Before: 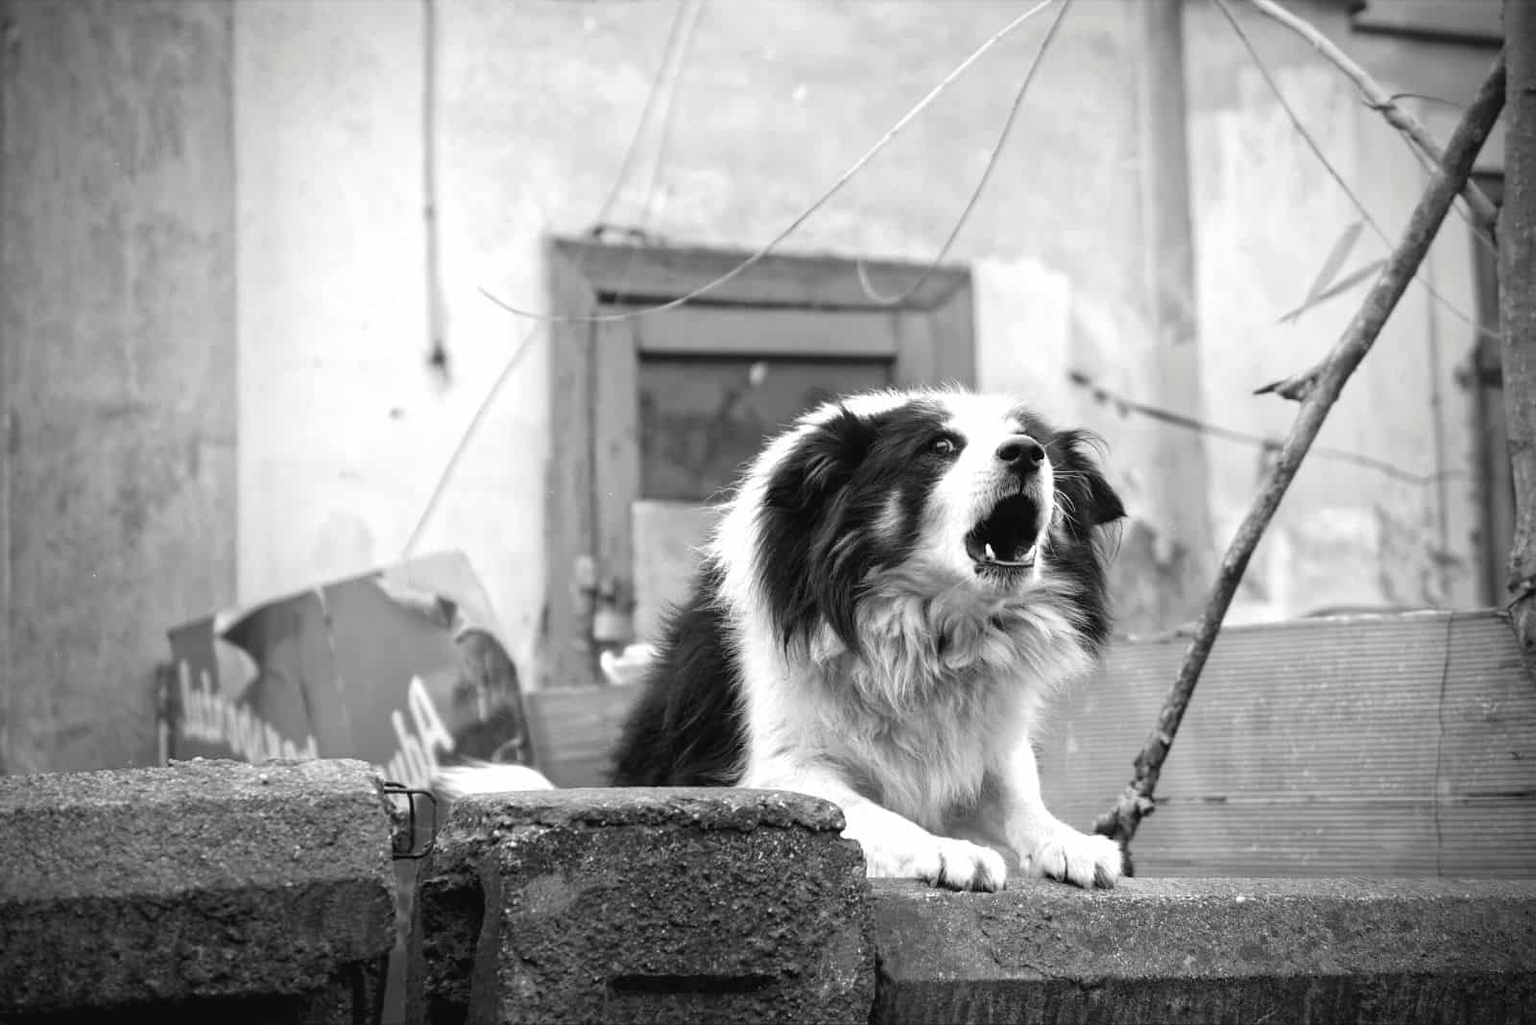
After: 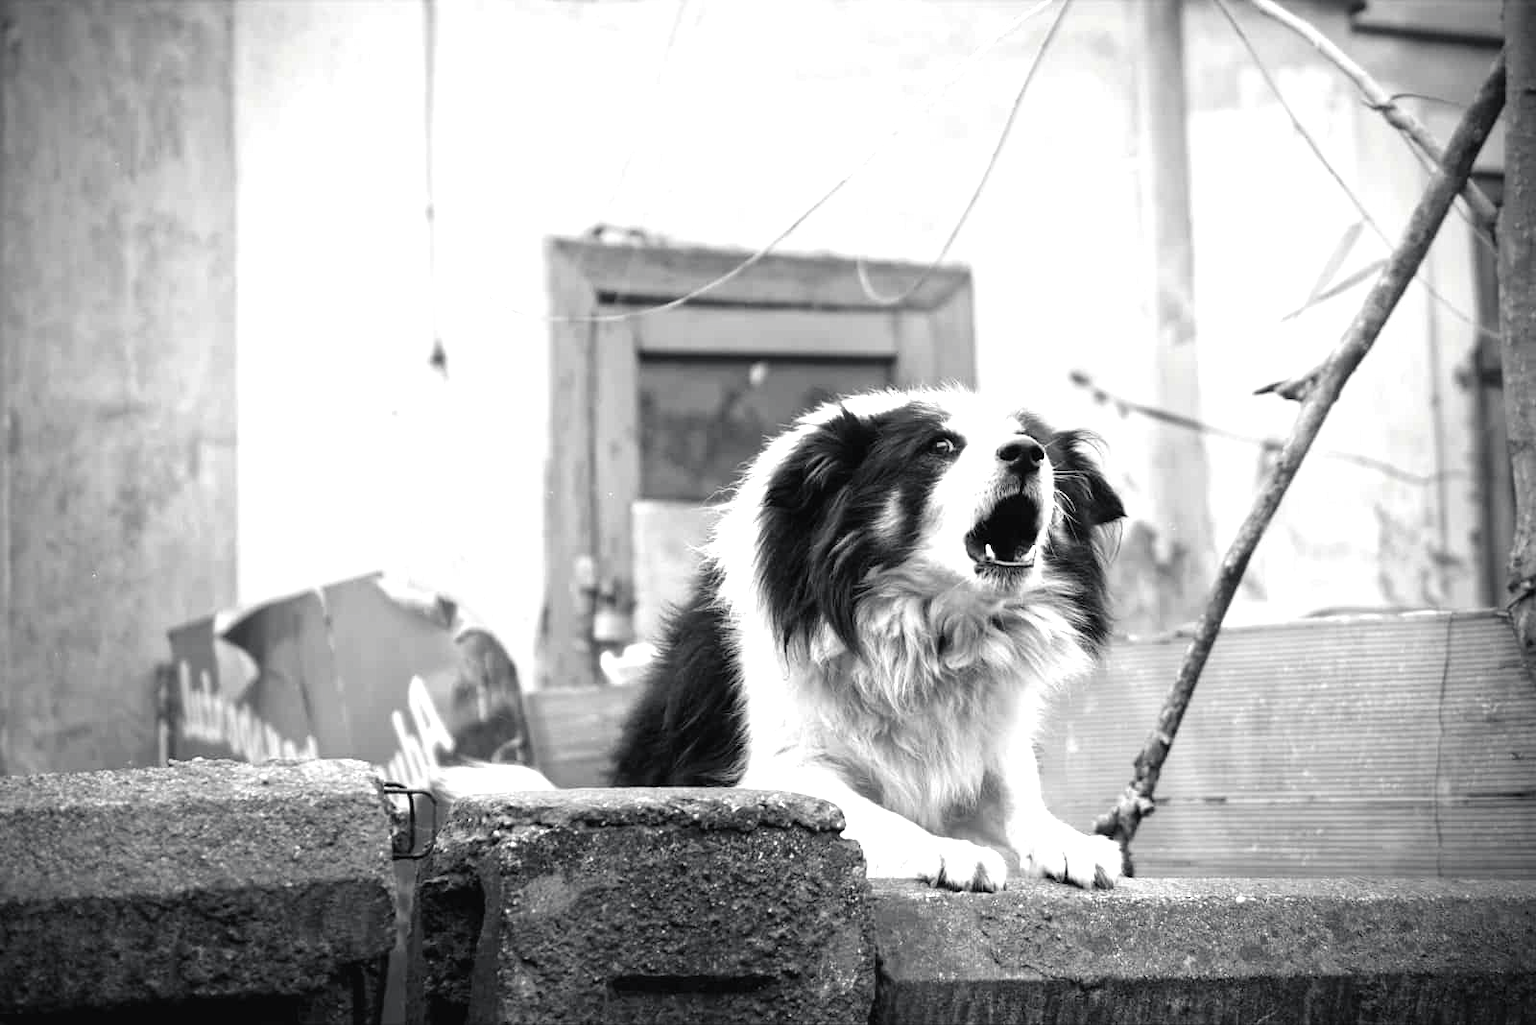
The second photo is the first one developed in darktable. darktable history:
contrast brightness saturation: saturation -0.17
levels: mode automatic
exposure: compensate exposure bias true
color balance rgb: shadows lift › chroma 1.615%, shadows lift › hue 260.45°, highlights gain › luminance 14.525%, perceptual saturation grading › global saturation 19.472%, perceptual saturation grading › highlights -24.912%, perceptual saturation grading › shadows 49.913%, saturation formula JzAzBz (2021)
tone equalizer: -8 EV -0.449 EV, -7 EV -0.372 EV, -6 EV -0.332 EV, -5 EV -0.188 EV, -3 EV 0.212 EV, -2 EV 0.324 EV, -1 EV 0.401 EV, +0 EV 0.412 EV
